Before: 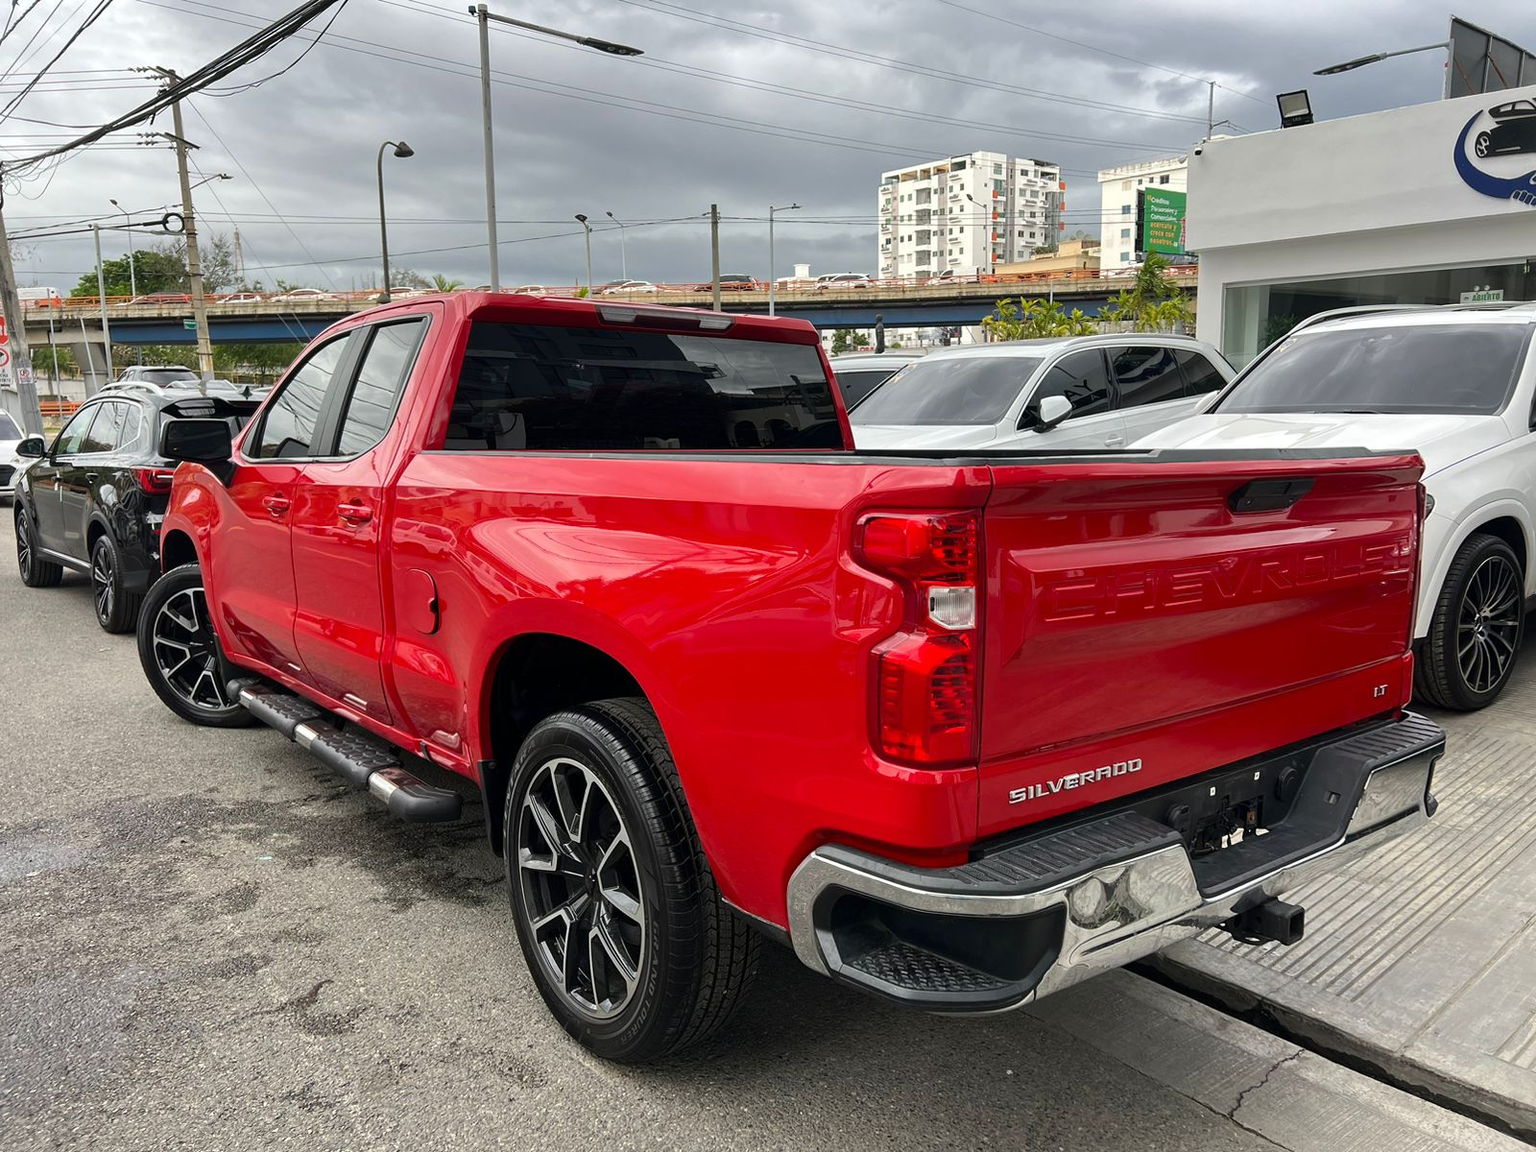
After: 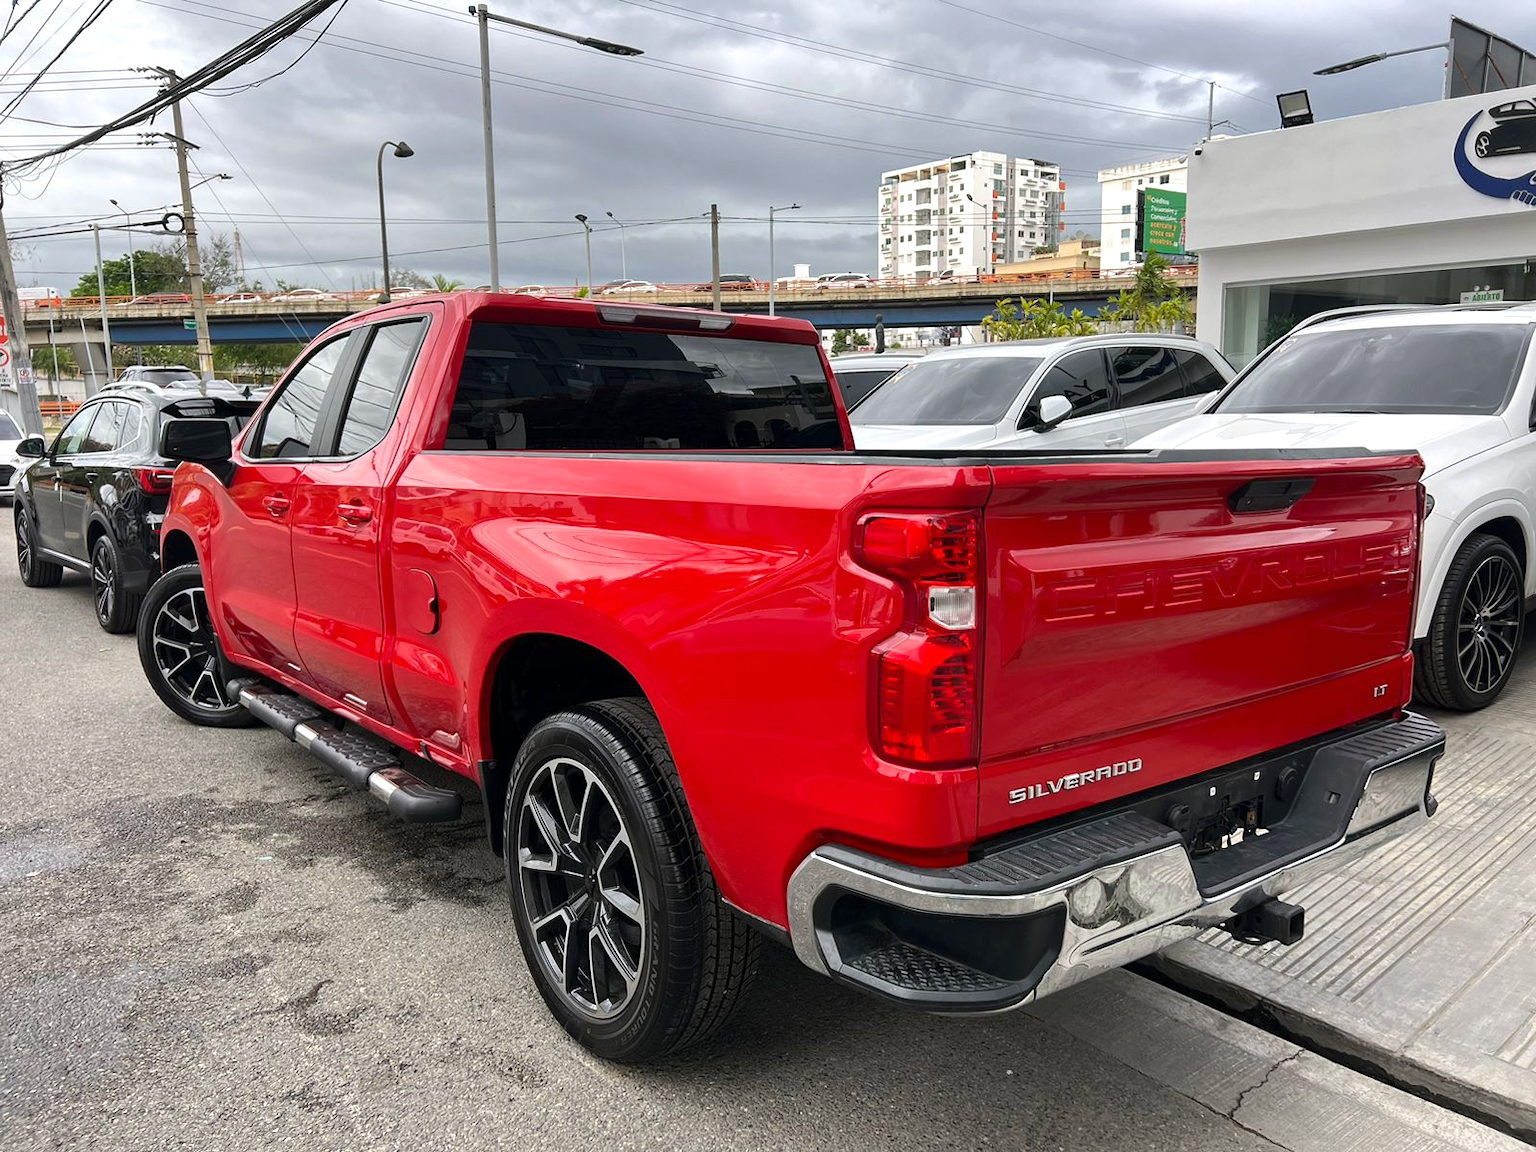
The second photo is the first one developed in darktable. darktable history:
exposure: exposure 0.2 EV, compensate highlight preservation false
vibrance: vibrance 0%
white balance: red 1.004, blue 1.024
